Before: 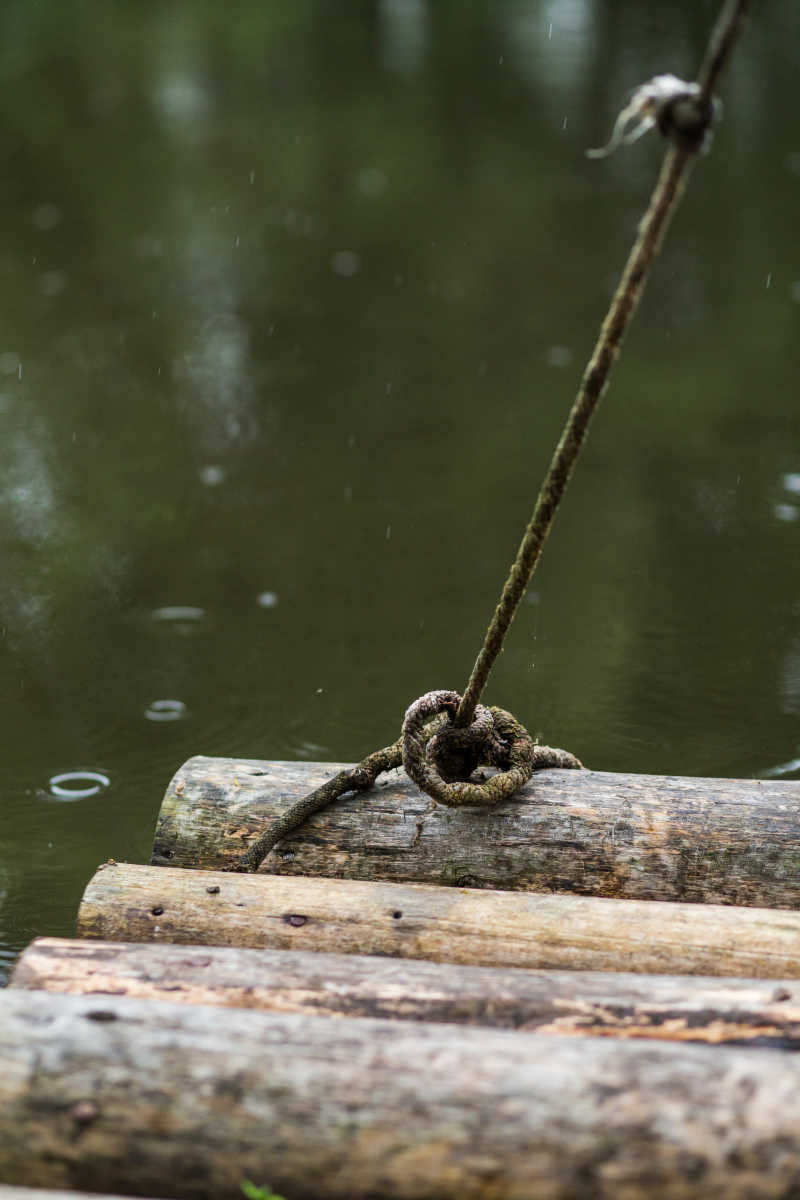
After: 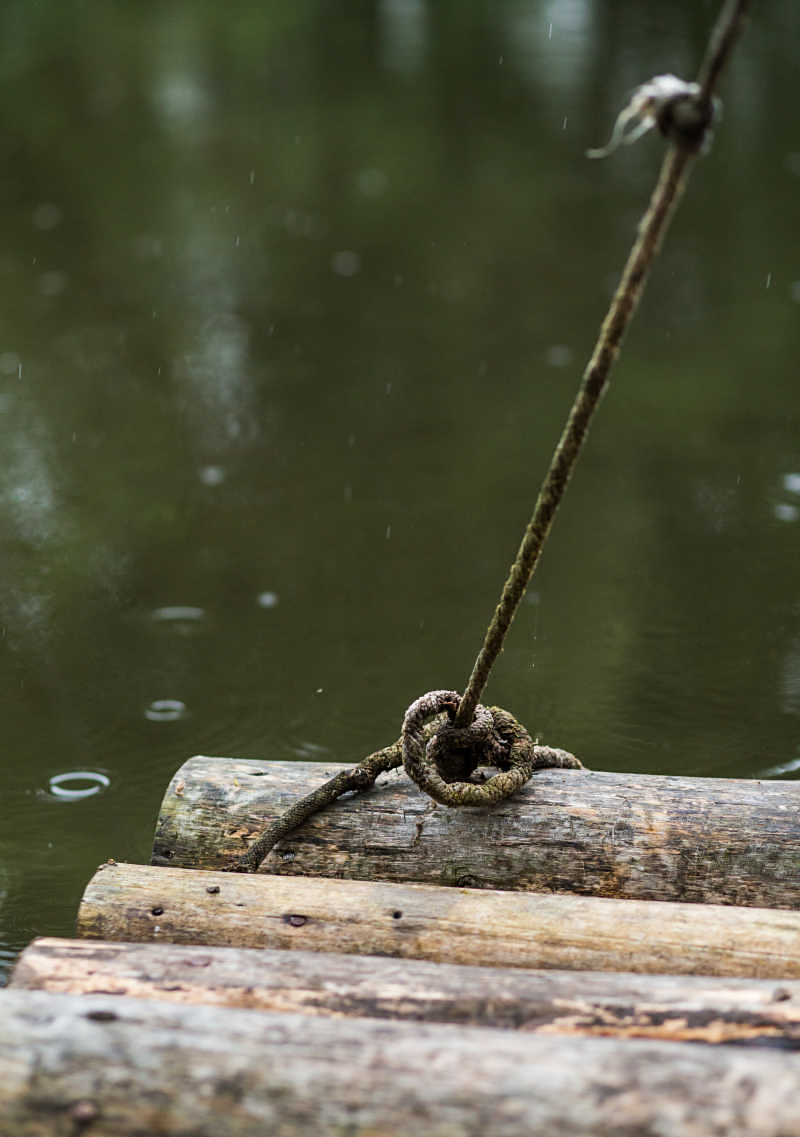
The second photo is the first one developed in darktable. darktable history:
crop and rotate: top 0.008%, bottom 5.183%
sharpen: amount 0.216
